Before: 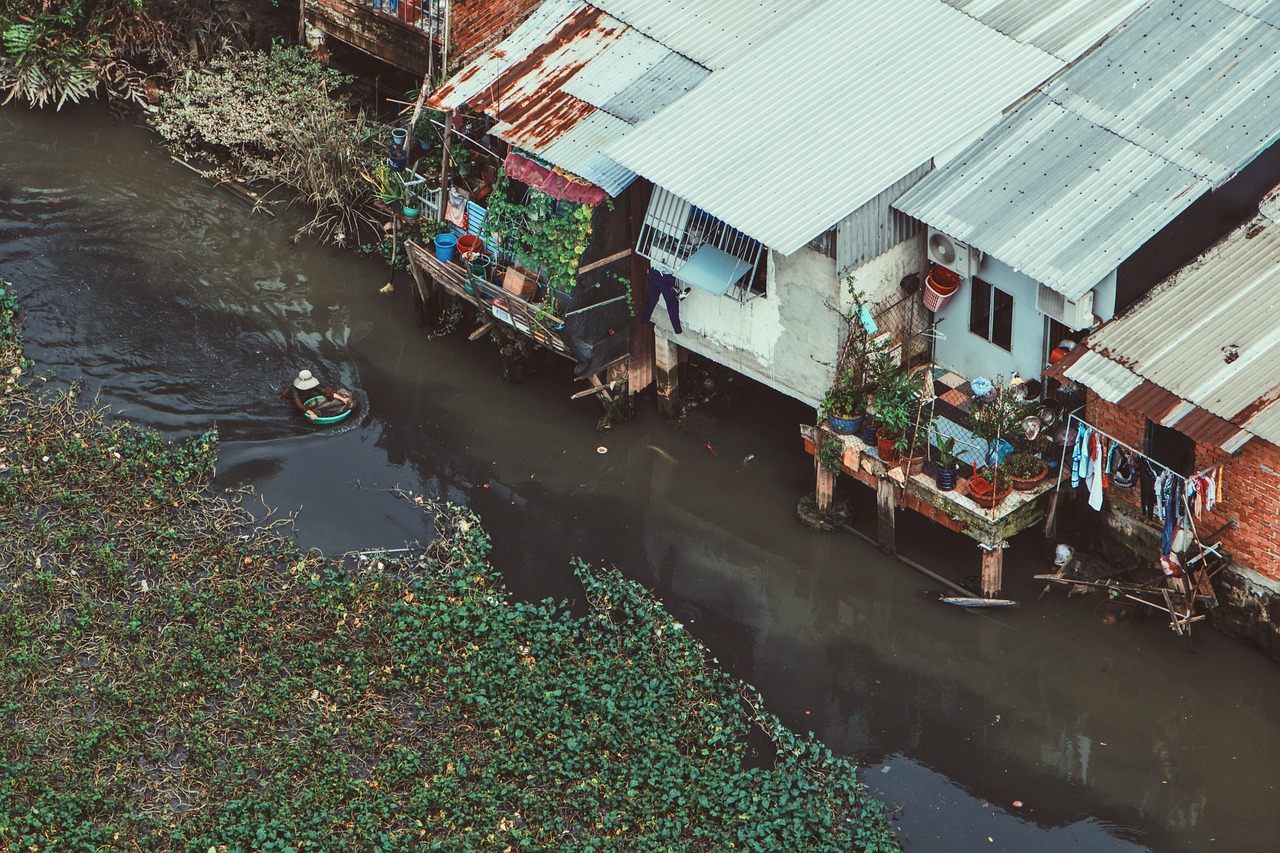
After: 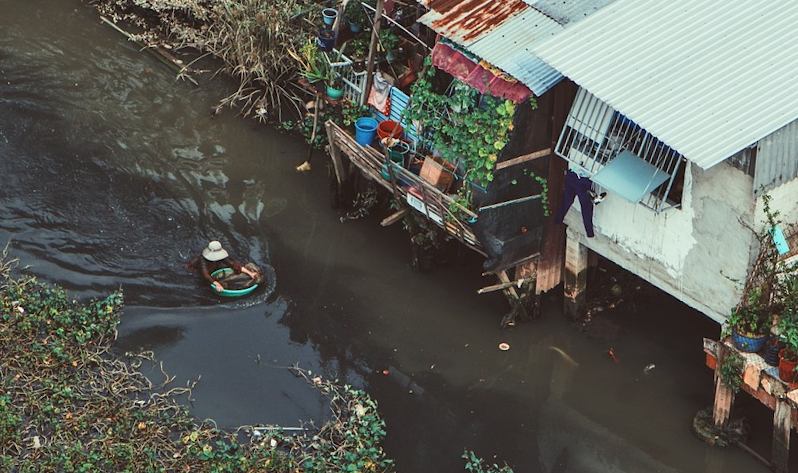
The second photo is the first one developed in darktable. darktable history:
crop and rotate: angle -4.99°, left 2.122%, top 6.945%, right 27.566%, bottom 30.519%
tone equalizer: on, module defaults
